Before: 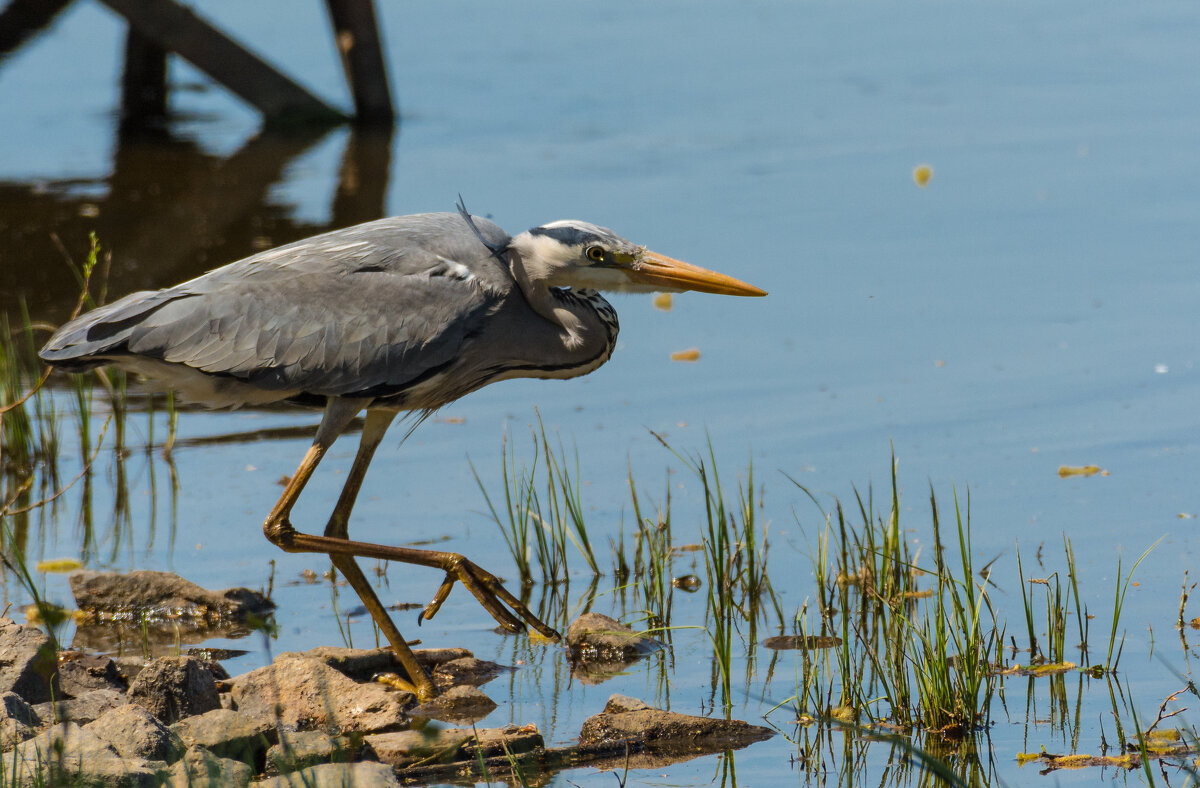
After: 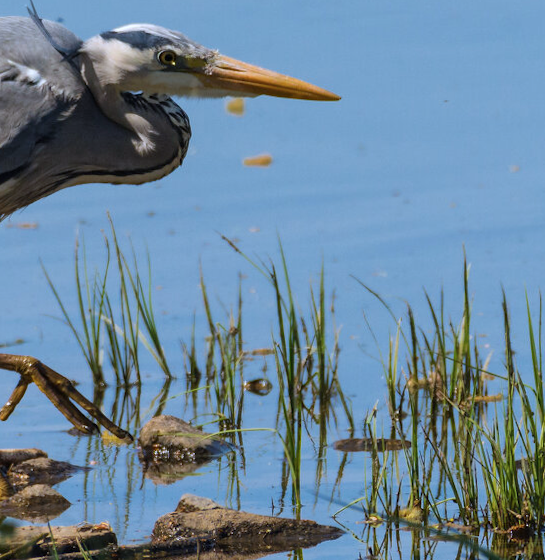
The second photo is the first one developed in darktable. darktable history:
rotate and perspective: lens shift (vertical) 0.048, lens shift (horizontal) -0.024, automatic cropping off
crop: left 35.432%, top 26.233%, right 20.145%, bottom 3.432%
color calibration: illuminant as shot in camera, x 0.37, y 0.382, temperature 4313.32 K
